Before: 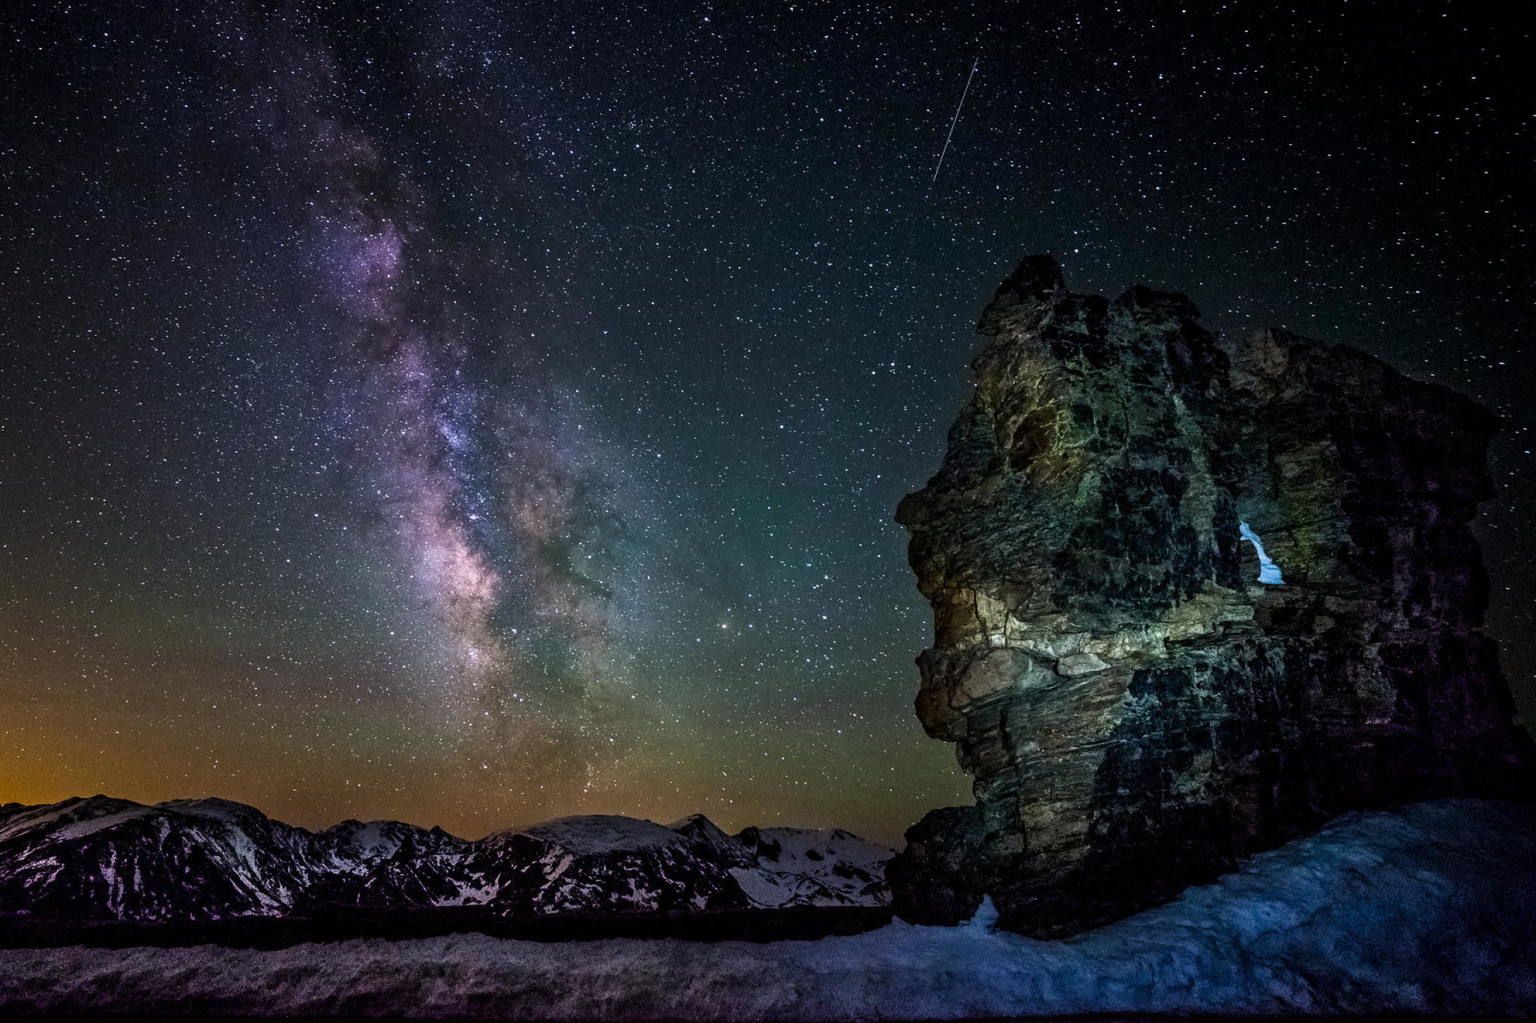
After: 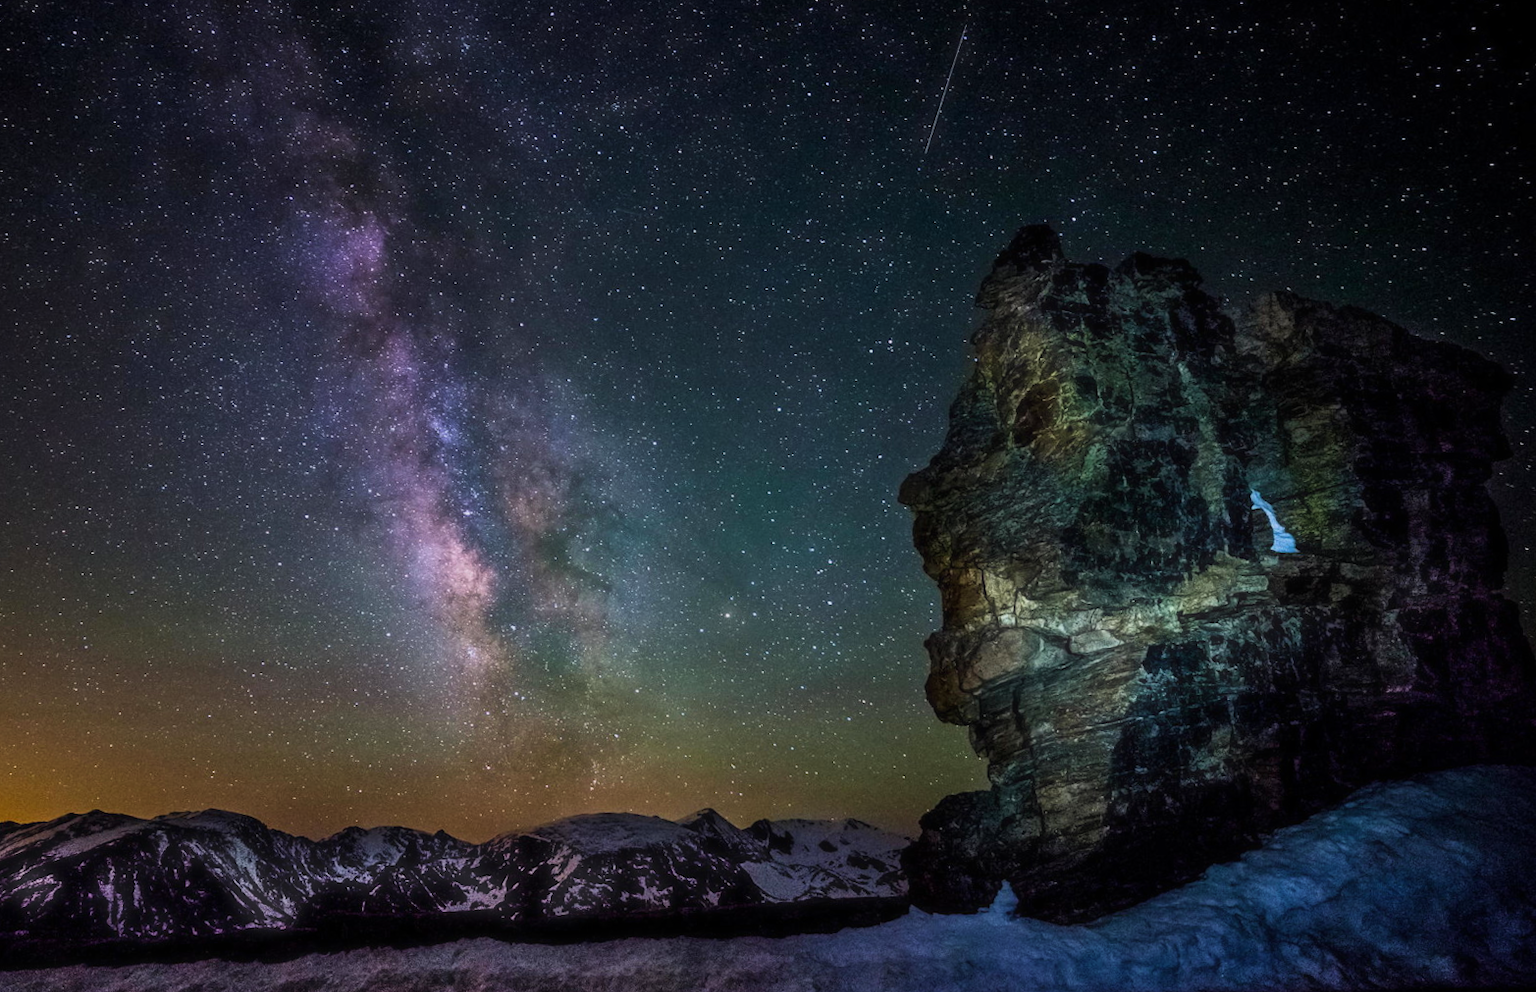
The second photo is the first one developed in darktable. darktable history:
rotate and perspective: rotation -2°, crop left 0.022, crop right 0.978, crop top 0.049, crop bottom 0.951
haze removal: strength -0.09, distance 0.358, compatibility mode true, adaptive false
velvia: on, module defaults
